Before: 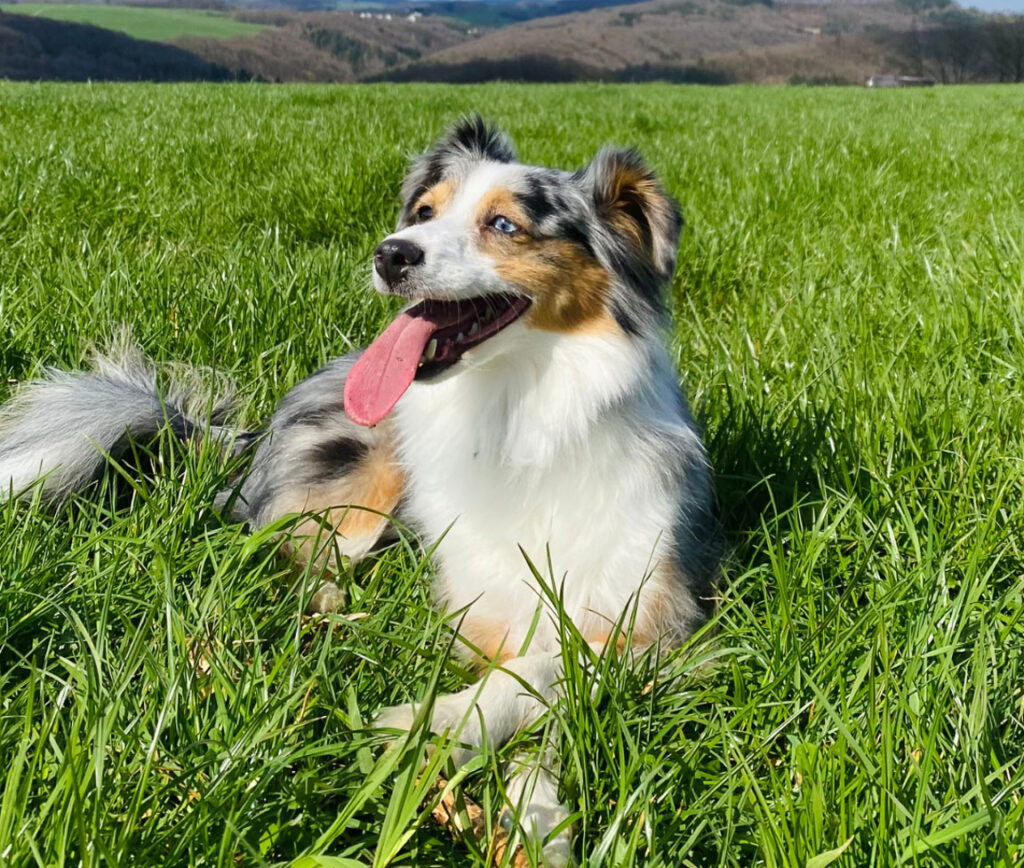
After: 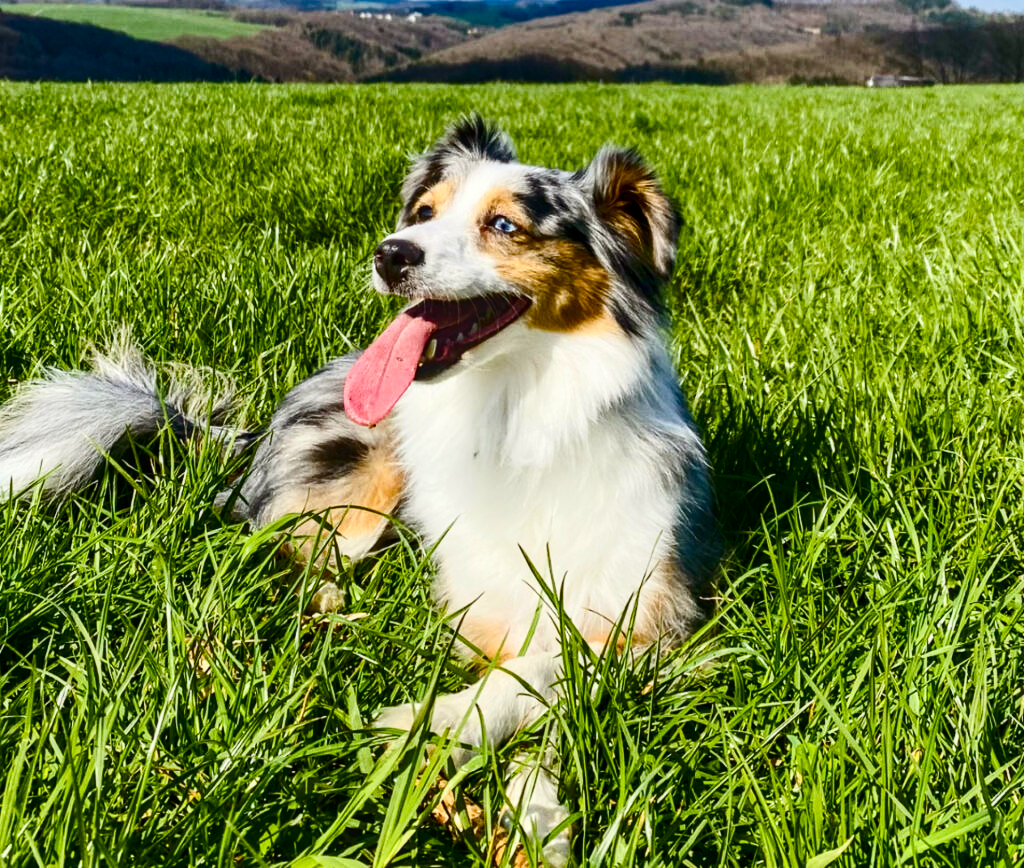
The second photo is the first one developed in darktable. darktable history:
color balance rgb: power › chroma 0.682%, power › hue 60°, linear chroma grading › shadows 31.687%, linear chroma grading › global chroma -2.301%, linear chroma grading › mid-tones 4.376%, perceptual saturation grading › global saturation 20%, perceptual saturation grading › highlights -25.853%, perceptual saturation grading › shadows 26.031%, global vibrance 20%
local contrast: on, module defaults
contrast brightness saturation: contrast 0.293
